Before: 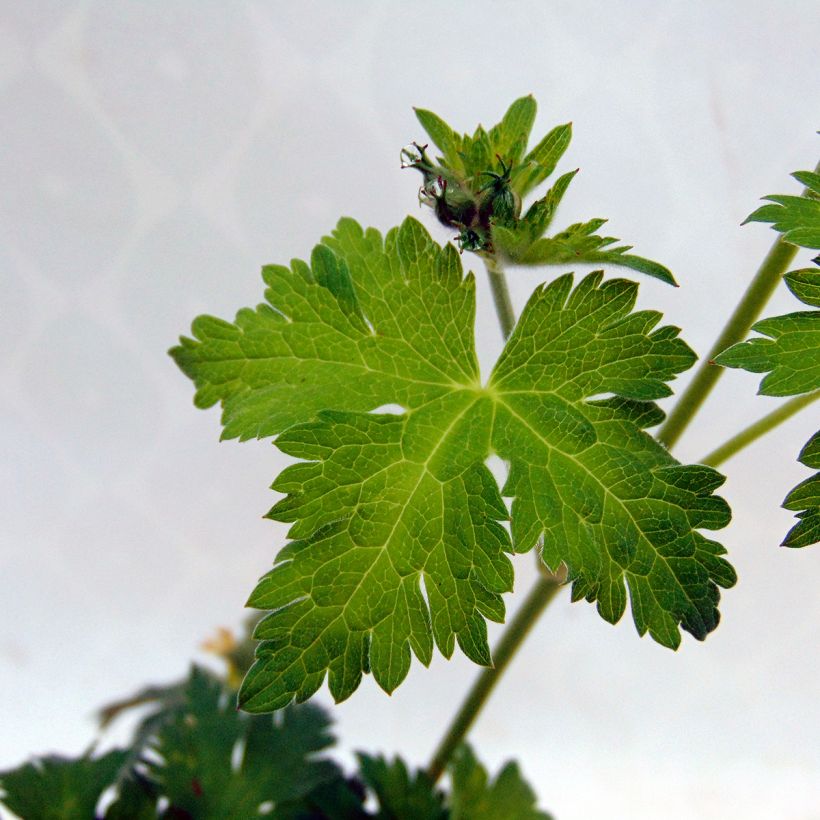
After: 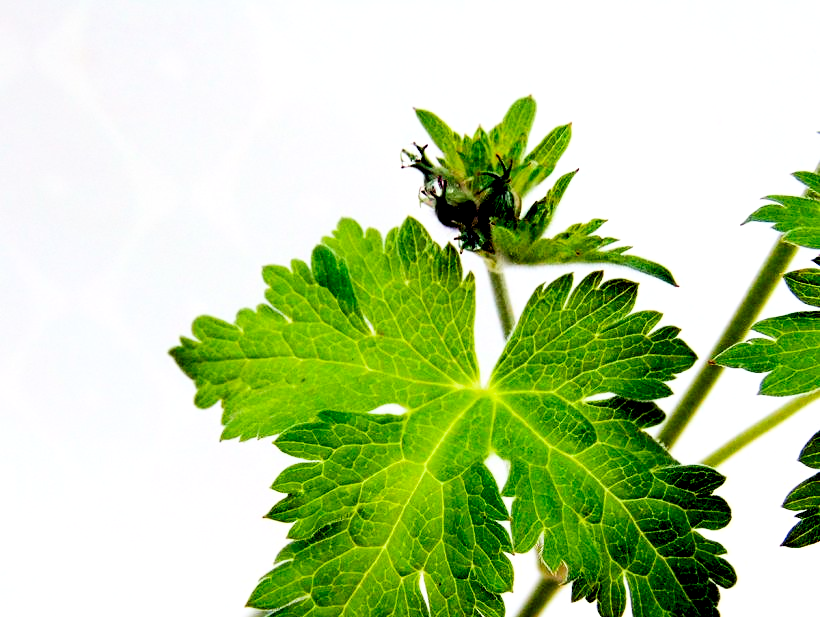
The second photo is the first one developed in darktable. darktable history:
contrast brightness saturation: contrast 0.186, brightness -0.24, saturation 0.118
exposure: exposure 0.56 EV, compensate exposure bias true, compensate highlight preservation false
crop: bottom 24.72%
levels: levels [0.044, 0.416, 0.908]
filmic rgb: black relative exposure -5.02 EV, white relative exposure 3.98 EV, threshold 5.97 EV, hardness 2.89, contrast 1.301, highlights saturation mix -29.27%, enable highlight reconstruction true
